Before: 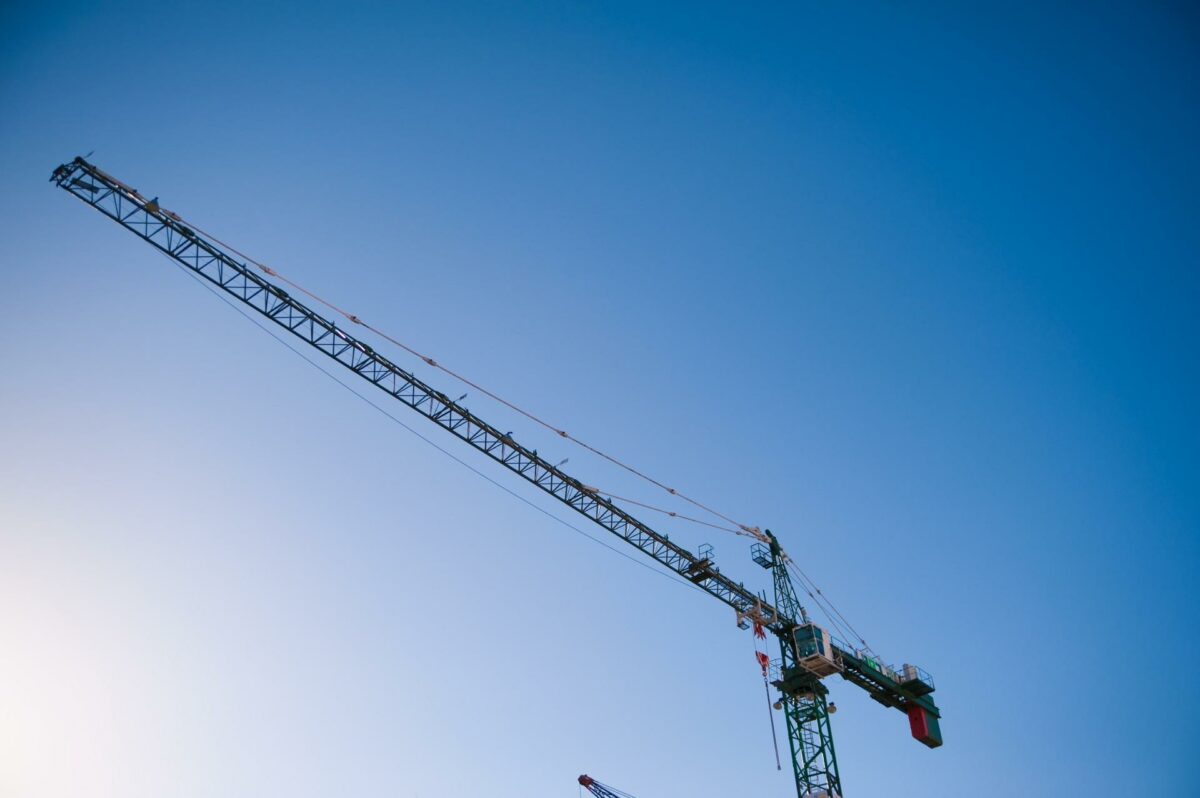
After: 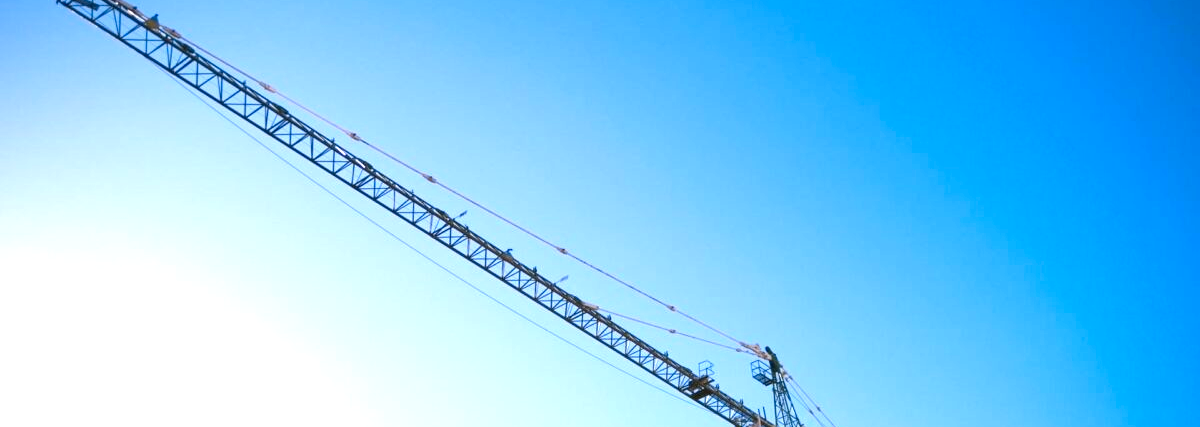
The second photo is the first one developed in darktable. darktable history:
crop and rotate: top 23.043%, bottom 23.437%
exposure: black level correction 0, exposure 1.1 EV, compensate highlight preservation false
color contrast: green-magenta contrast 0.85, blue-yellow contrast 1.25, unbound 0
